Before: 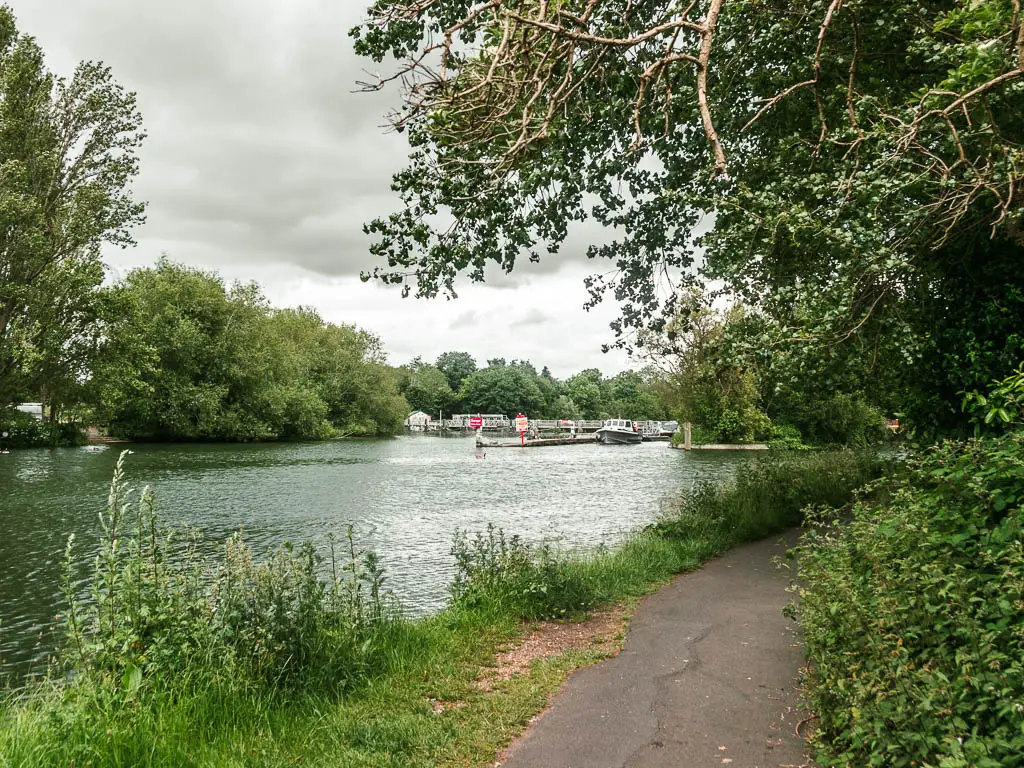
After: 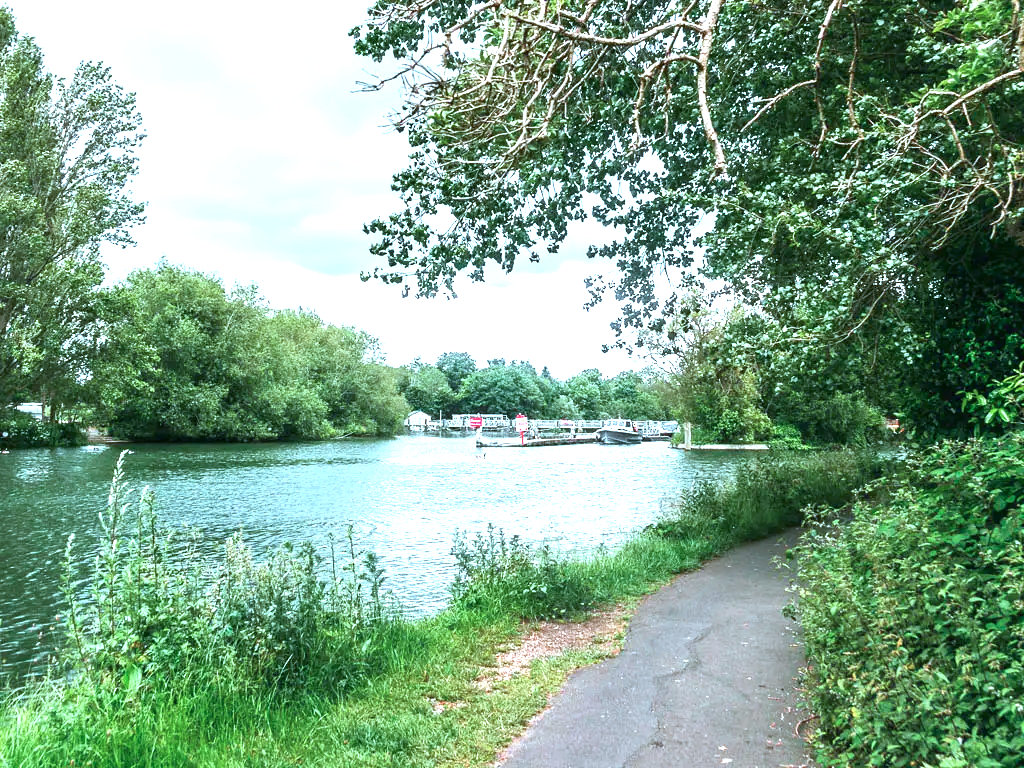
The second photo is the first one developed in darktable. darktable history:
color calibration: x 0.398, y 0.386, temperature 3680.6 K
exposure: black level correction 0, exposure 1.199 EV, compensate highlight preservation false
